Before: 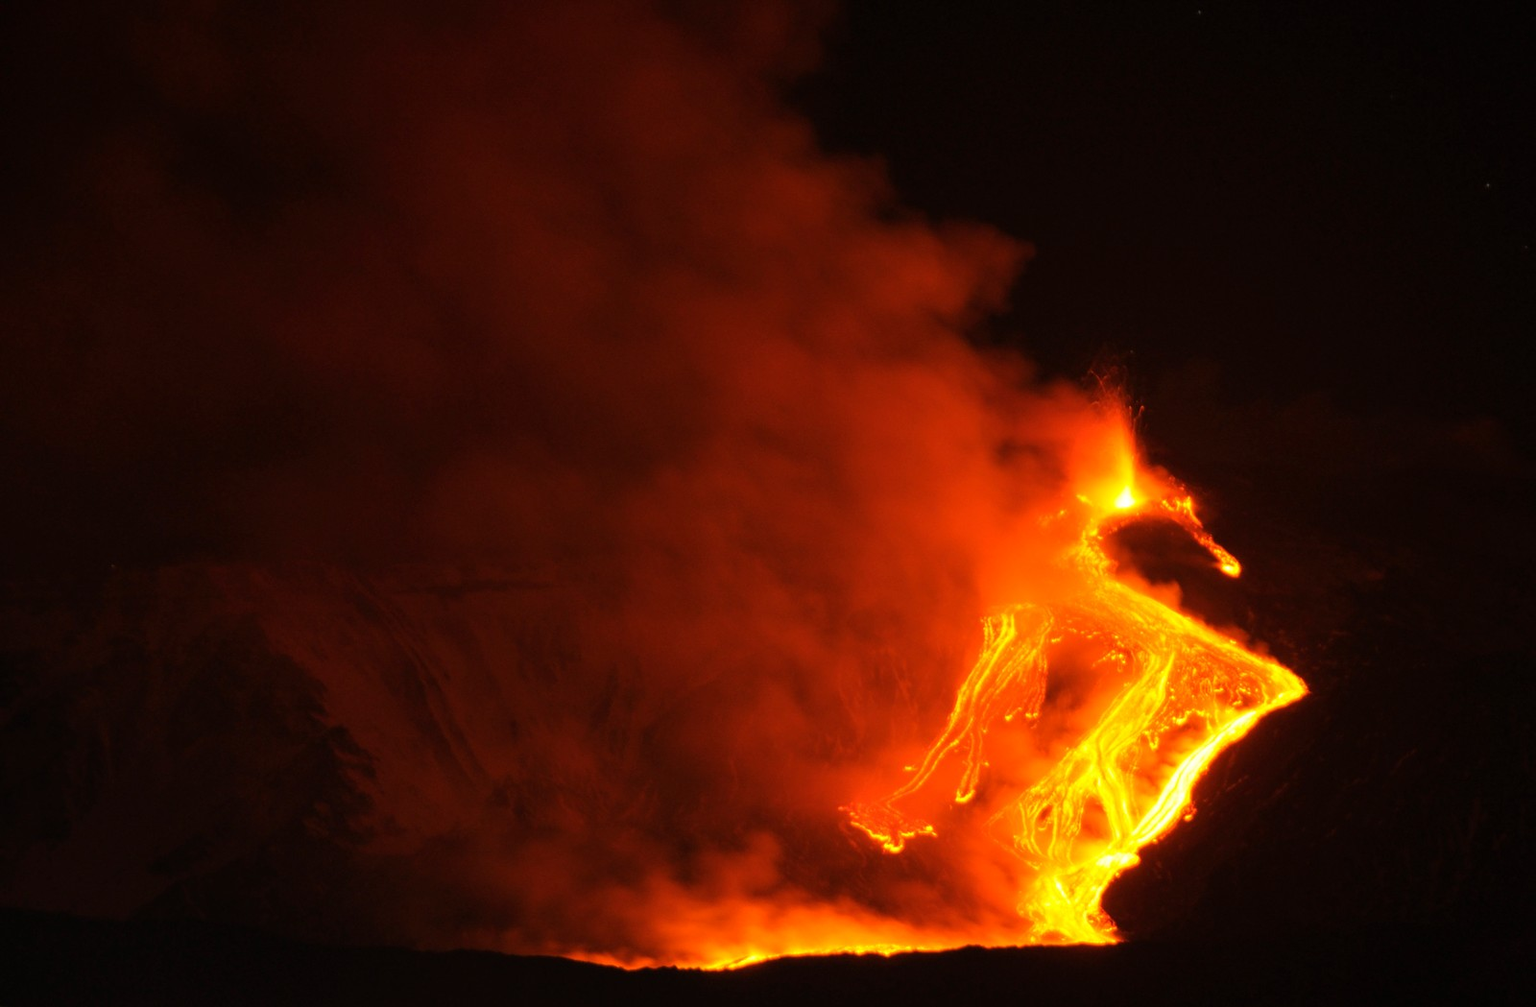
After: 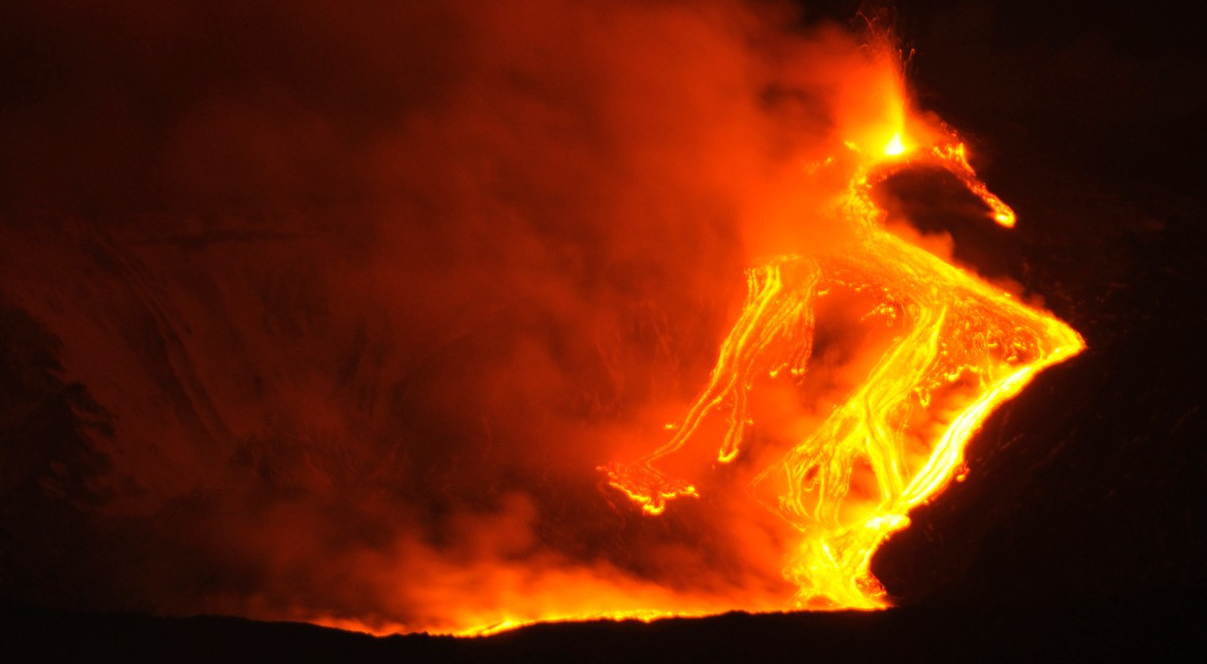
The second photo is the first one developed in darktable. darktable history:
crop and rotate: left 17.37%, top 35.659%, right 7.149%, bottom 0.964%
